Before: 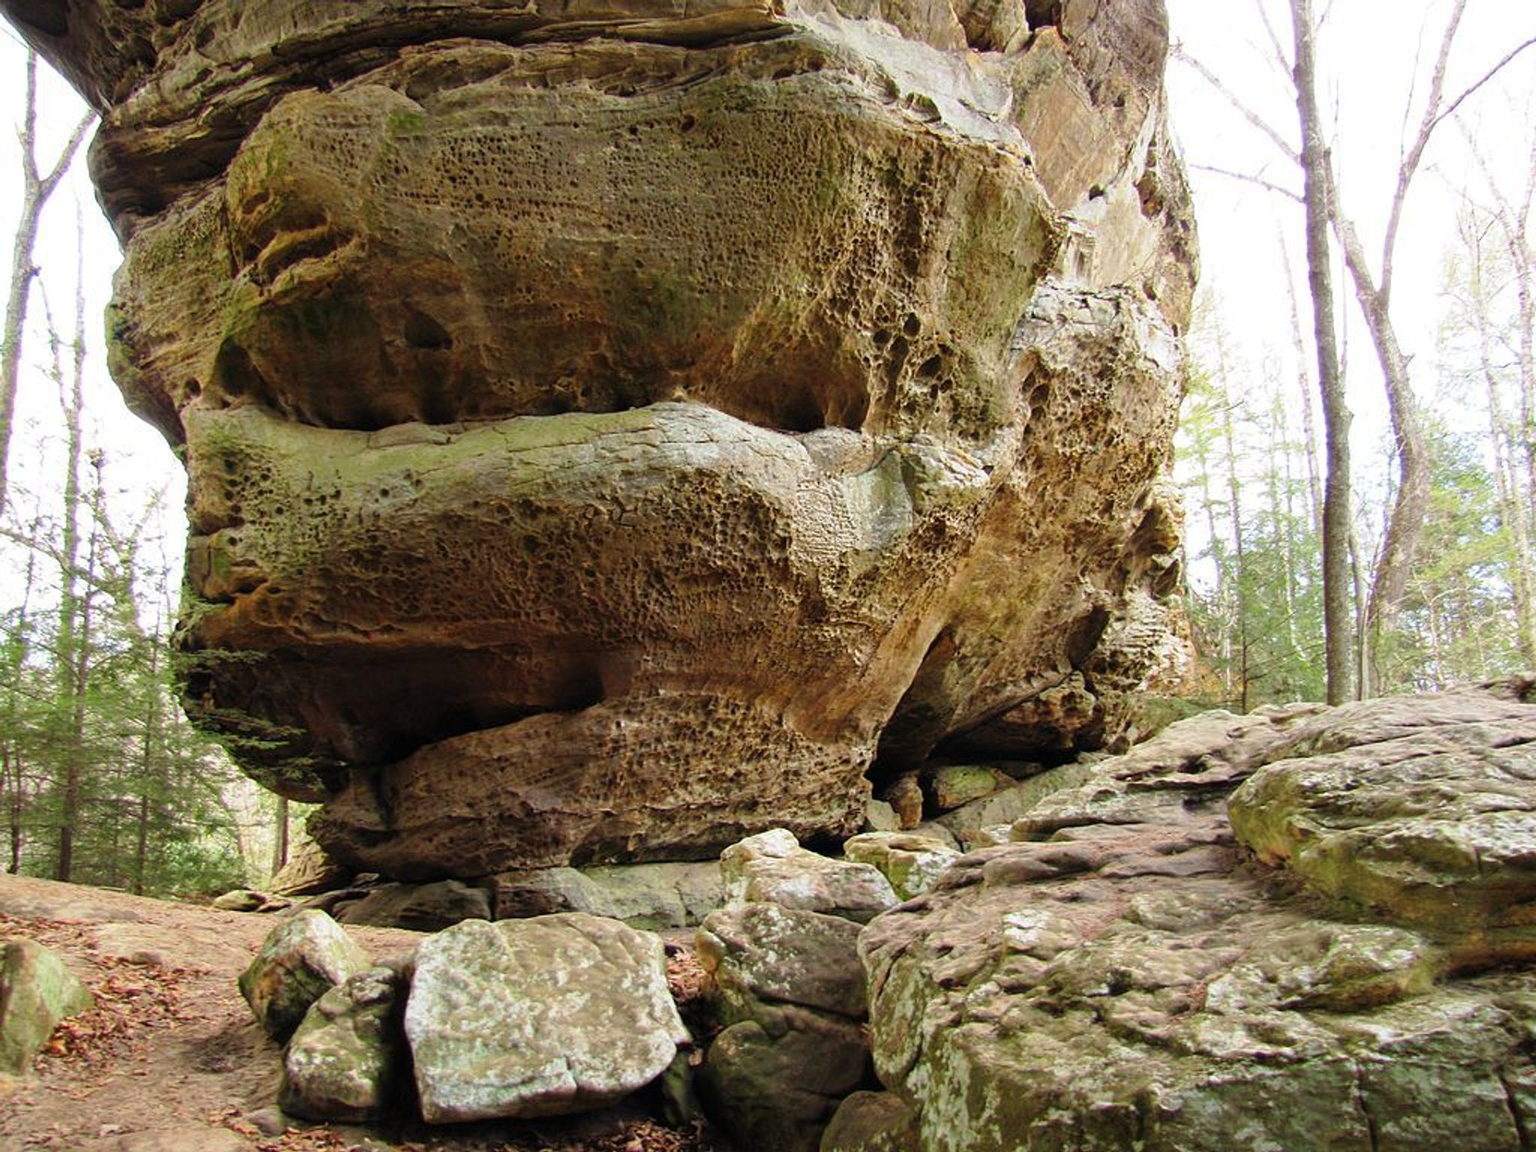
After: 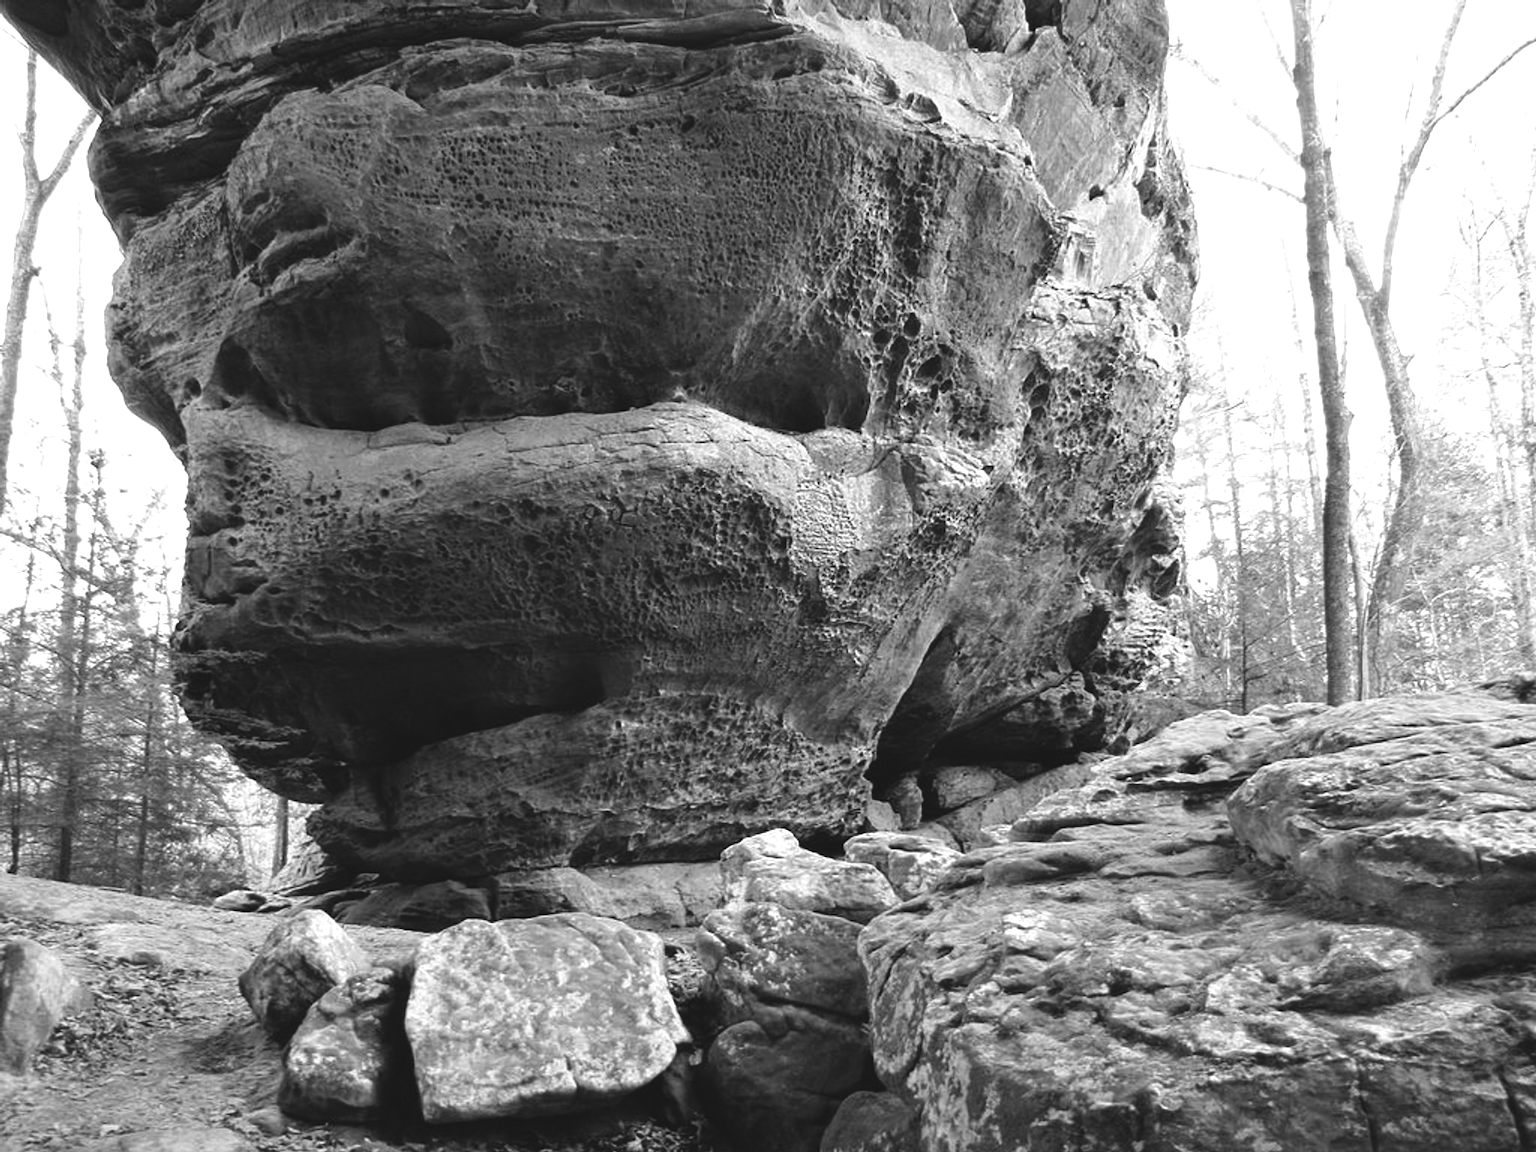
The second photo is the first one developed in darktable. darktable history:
monochrome: on, module defaults
color balance: lift [1.016, 0.983, 1, 1.017], gamma [0.958, 1, 1, 1], gain [0.981, 1.007, 0.993, 1.002], input saturation 118.26%, contrast 13.43%, contrast fulcrum 21.62%, output saturation 82.76%
